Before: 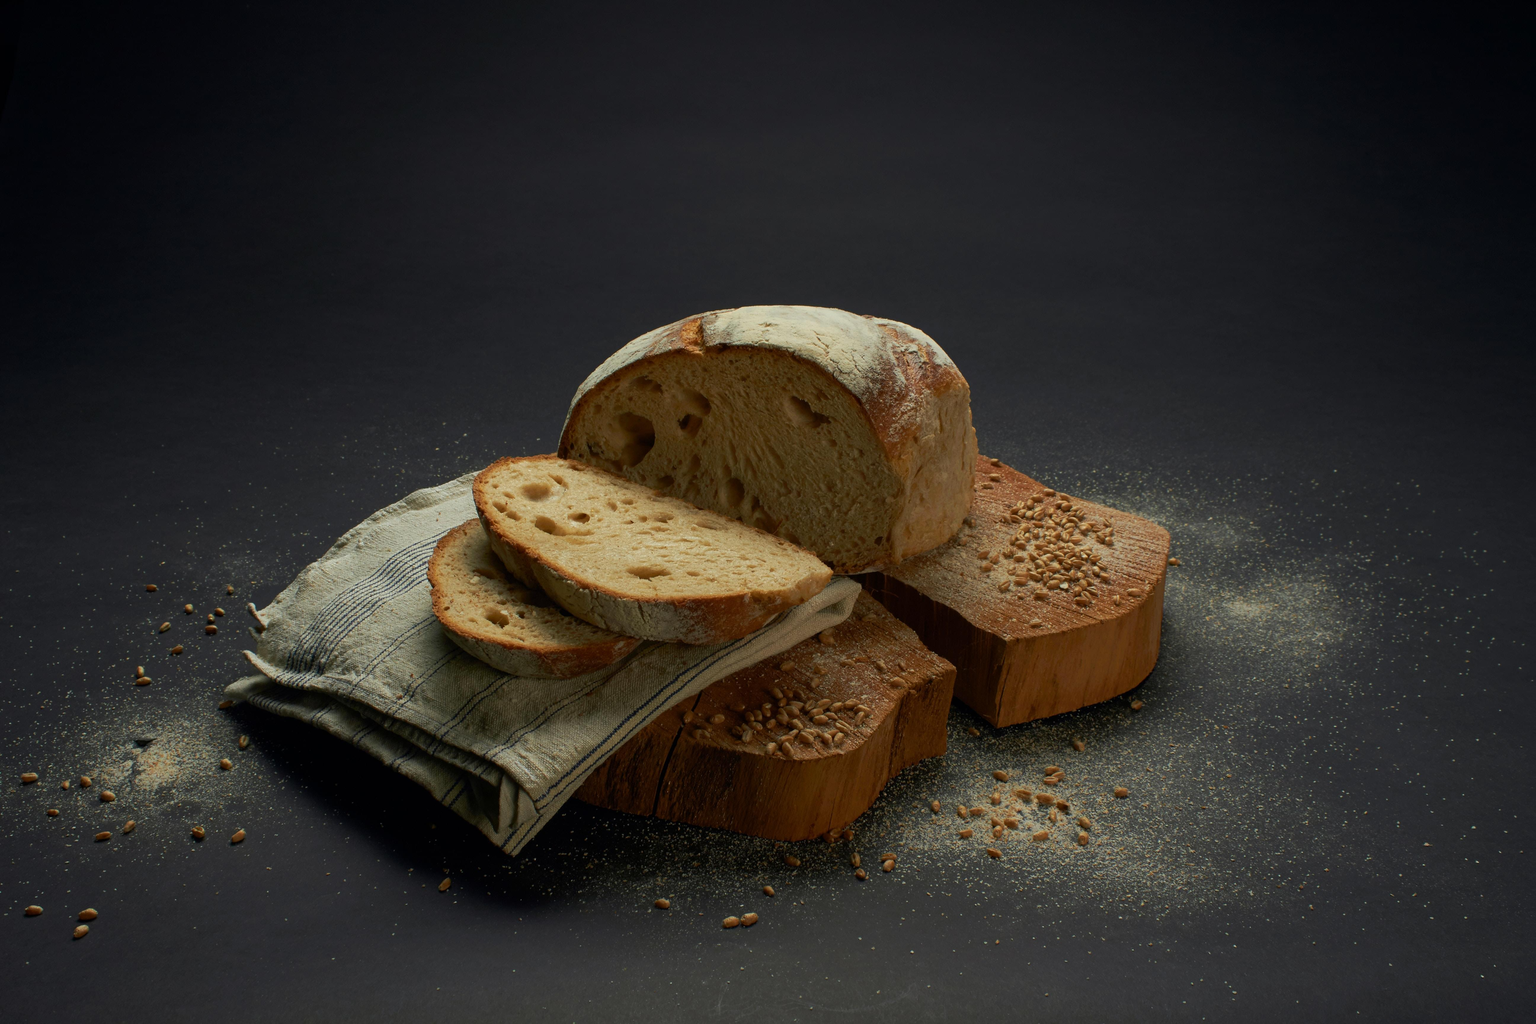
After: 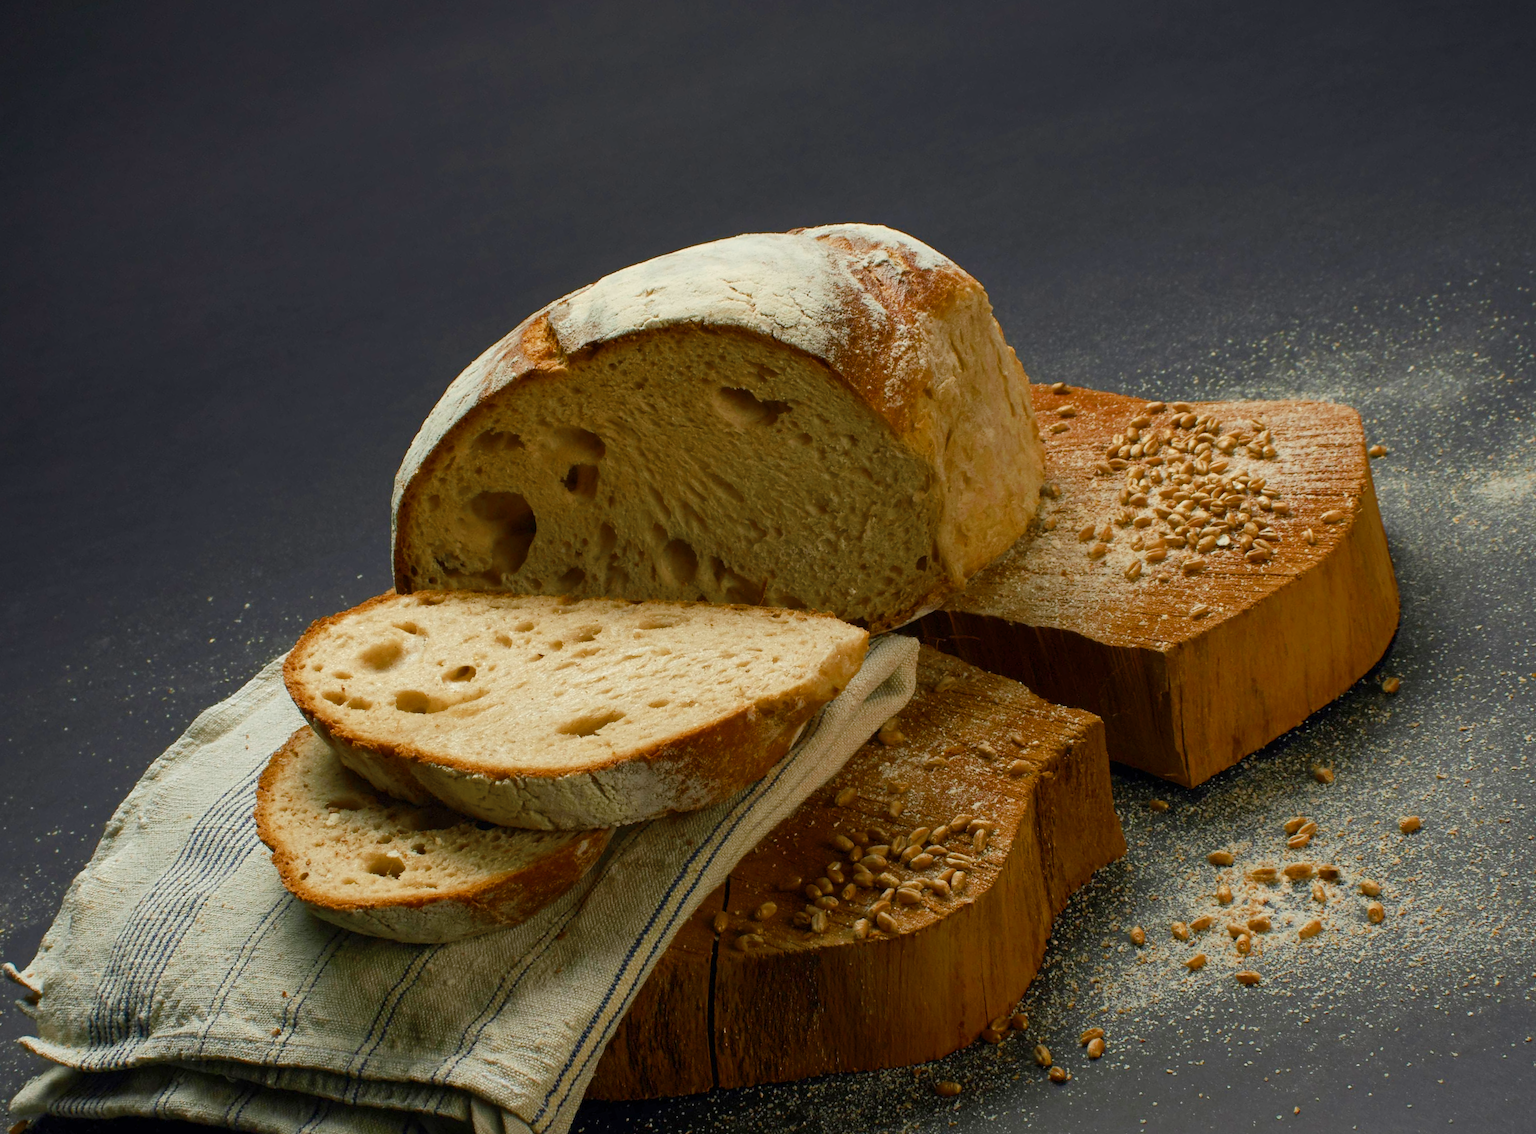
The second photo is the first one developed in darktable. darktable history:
color zones: curves: ch0 [(0, 0.5) (0.125, 0.4) (0.25, 0.5) (0.375, 0.4) (0.5, 0.4) (0.625, 0.35) (0.75, 0.35) (0.875, 0.5)]; ch1 [(0, 0.35) (0.125, 0.45) (0.25, 0.35) (0.375, 0.35) (0.5, 0.35) (0.625, 0.35) (0.75, 0.45) (0.875, 0.35)]; ch2 [(0, 0.6) (0.125, 0.5) (0.25, 0.5) (0.375, 0.6) (0.5, 0.6) (0.625, 0.5) (0.75, 0.5) (0.875, 0.5)]
color balance rgb: perceptual saturation grading › global saturation 27.862%, perceptual saturation grading › highlights -25.78%, perceptual saturation grading › mid-tones 25.499%, perceptual saturation grading › shadows 49.651%
tone equalizer: -8 EV 1.03 EV, -7 EV 0.969 EV, -6 EV 0.964 EV, -5 EV 0.984 EV, -4 EV 1 EV, -3 EV 0.756 EV, -2 EV 0.493 EV, -1 EV 0.275 EV, edges refinement/feathering 500, mask exposure compensation -1.57 EV, preserve details no
crop and rotate: angle 17.93°, left 6.969%, right 3.799%, bottom 1.14%
